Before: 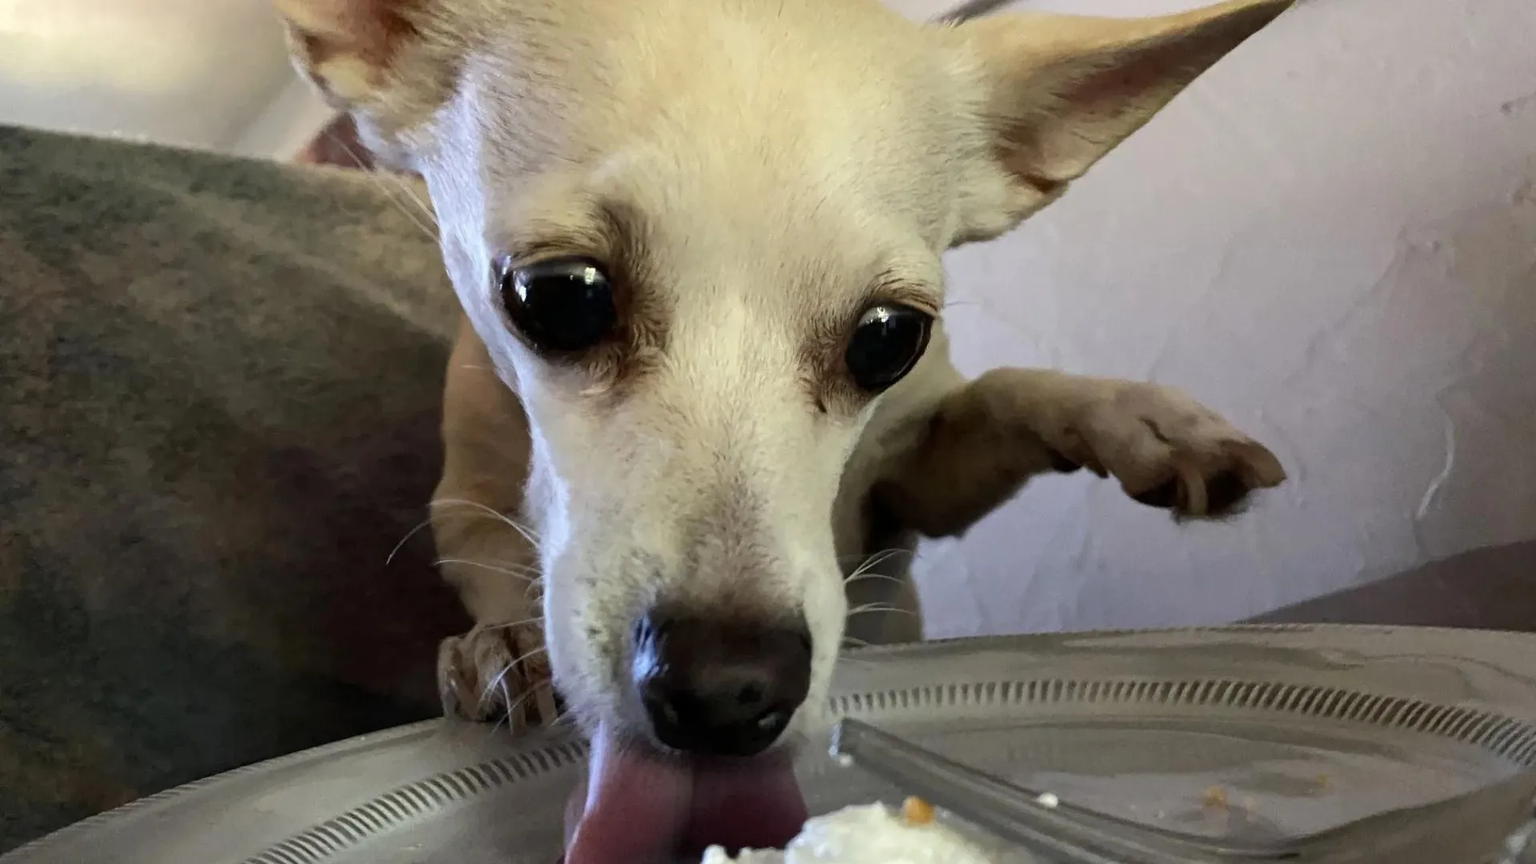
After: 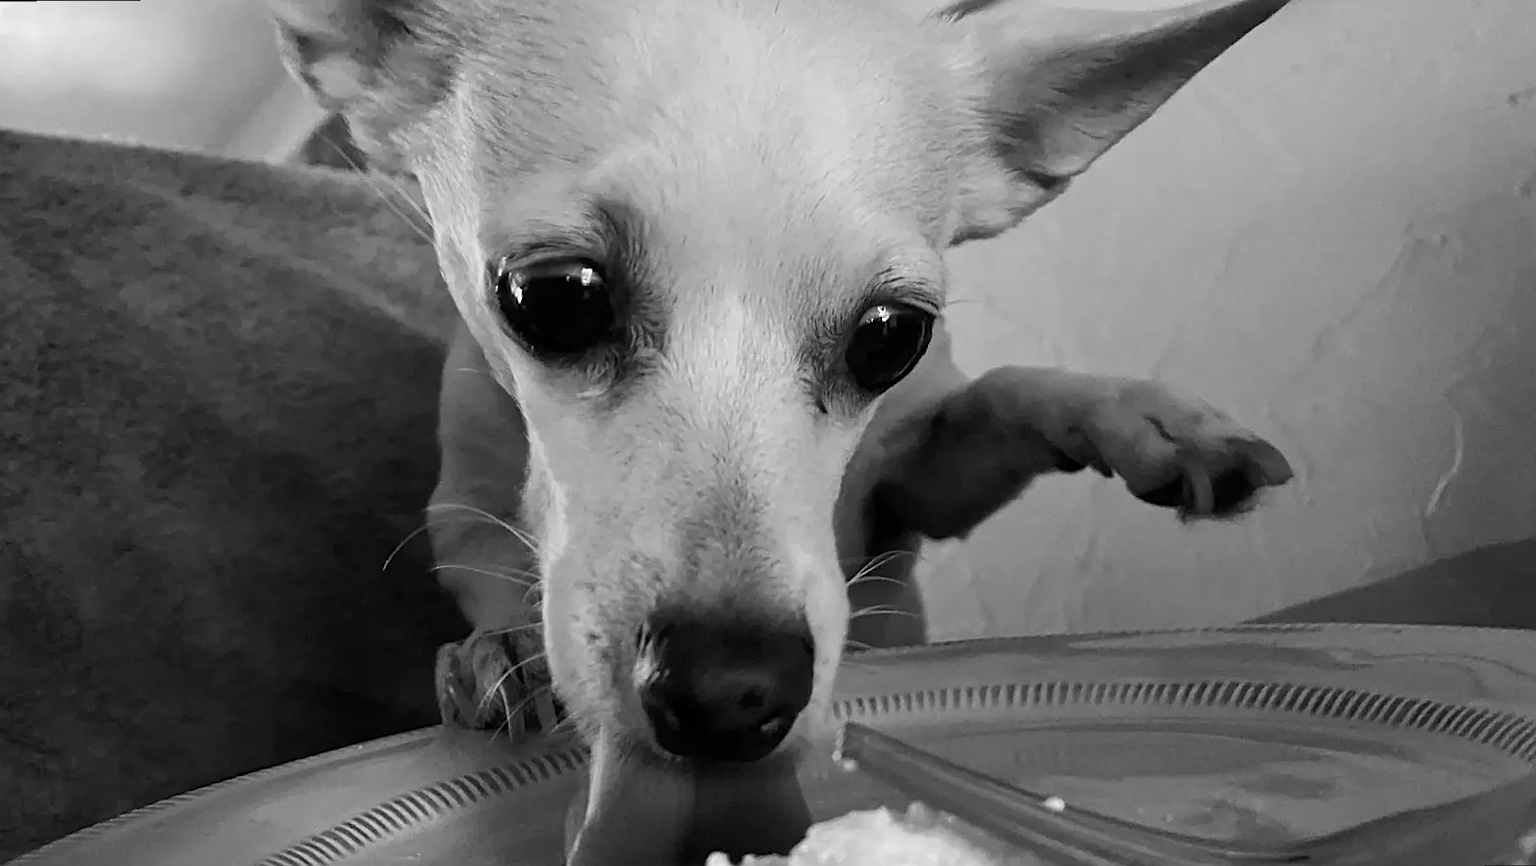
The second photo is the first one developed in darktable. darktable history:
color contrast: green-magenta contrast 0.8, blue-yellow contrast 1.1, unbound 0
sharpen: on, module defaults
rotate and perspective: rotation -0.45°, automatic cropping original format, crop left 0.008, crop right 0.992, crop top 0.012, crop bottom 0.988
monochrome: a 30.25, b 92.03
